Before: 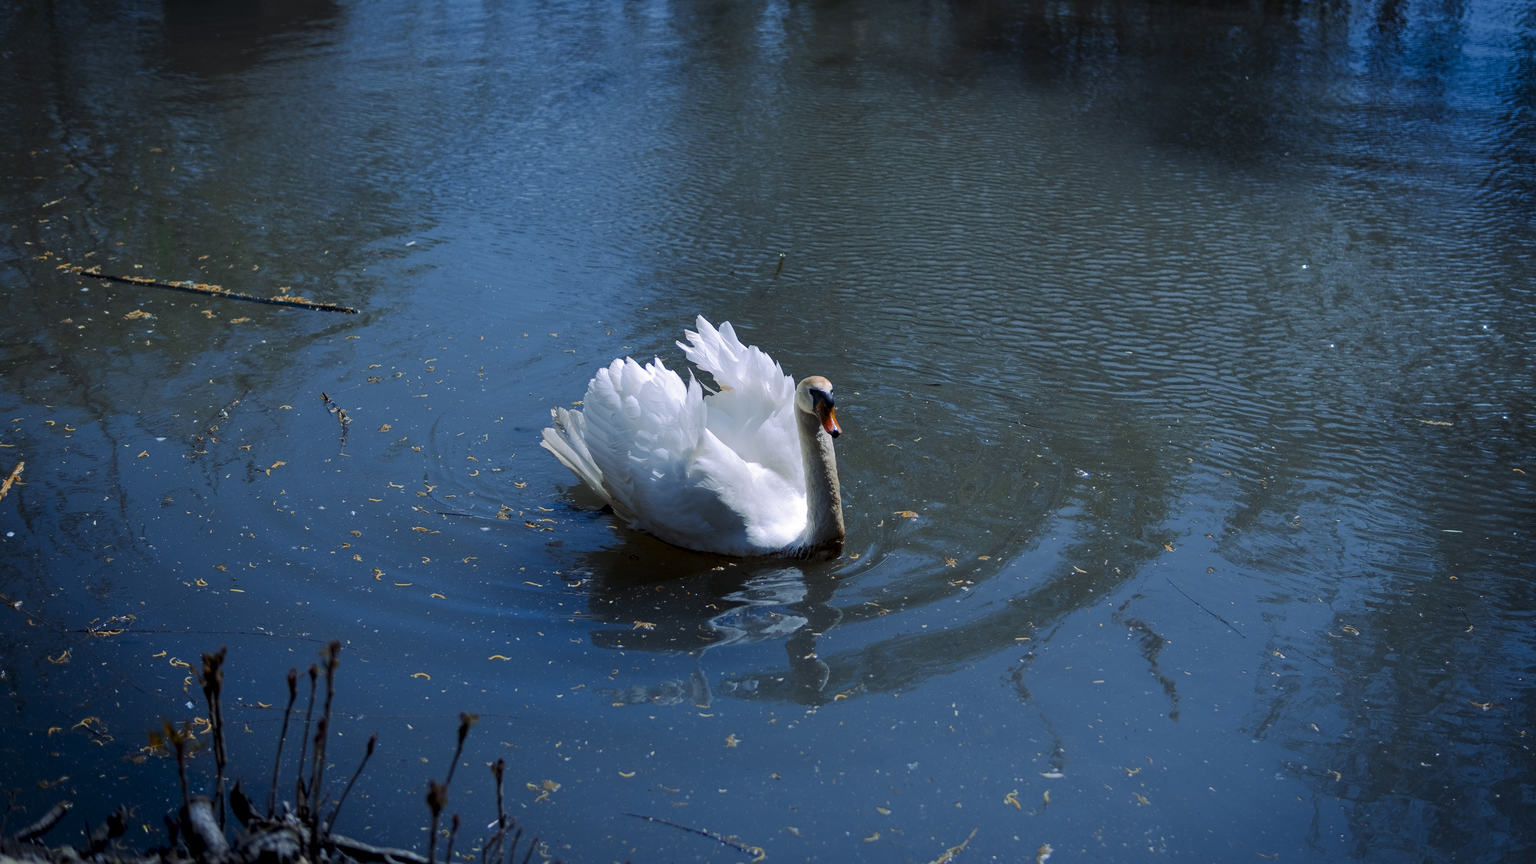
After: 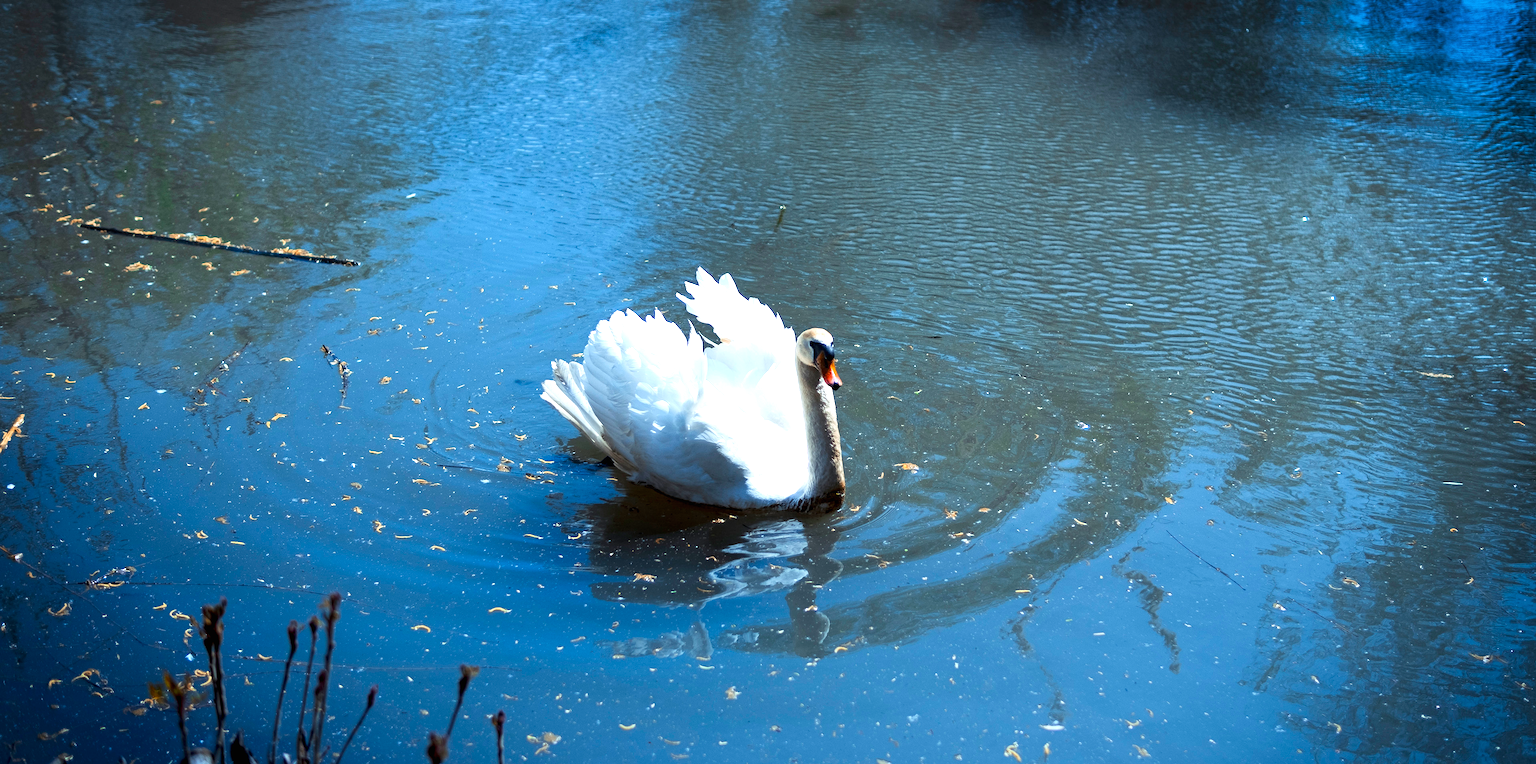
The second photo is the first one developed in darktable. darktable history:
crop and rotate: top 5.567%, bottom 5.93%
exposure: black level correction 0, exposure 1.392 EV, compensate highlight preservation false
